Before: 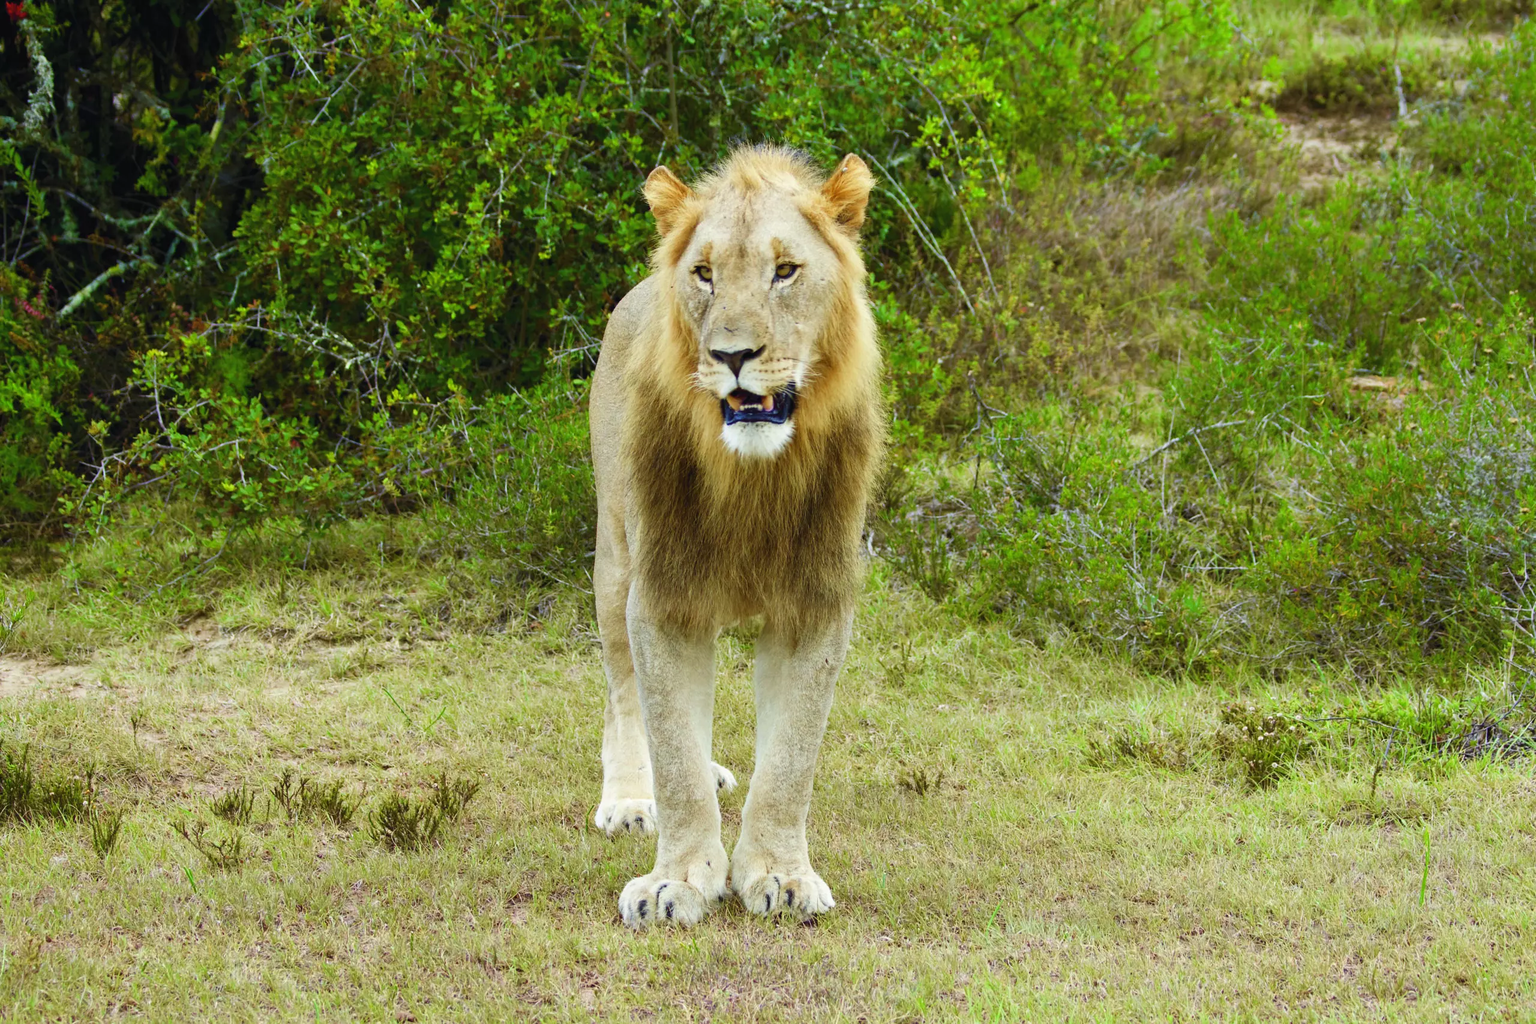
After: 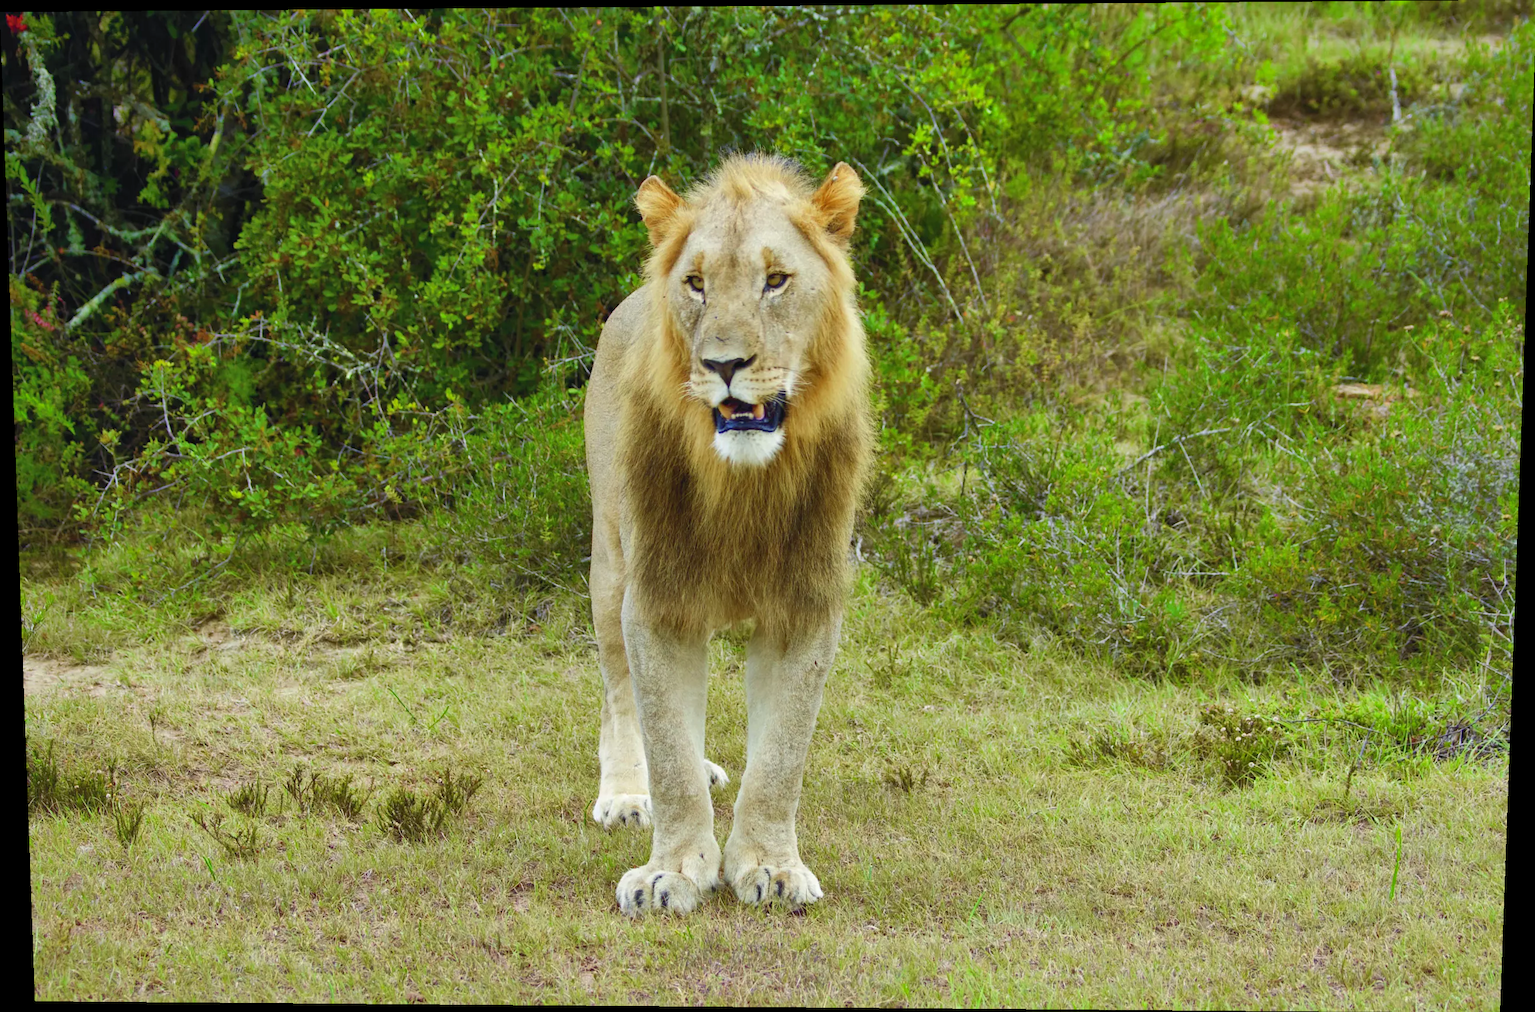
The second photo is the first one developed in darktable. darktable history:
rotate and perspective: lens shift (vertical) 0.048, lens shift (horizontal) -0.024, automatic cropping off
shadows and highlights: on, module defaults
